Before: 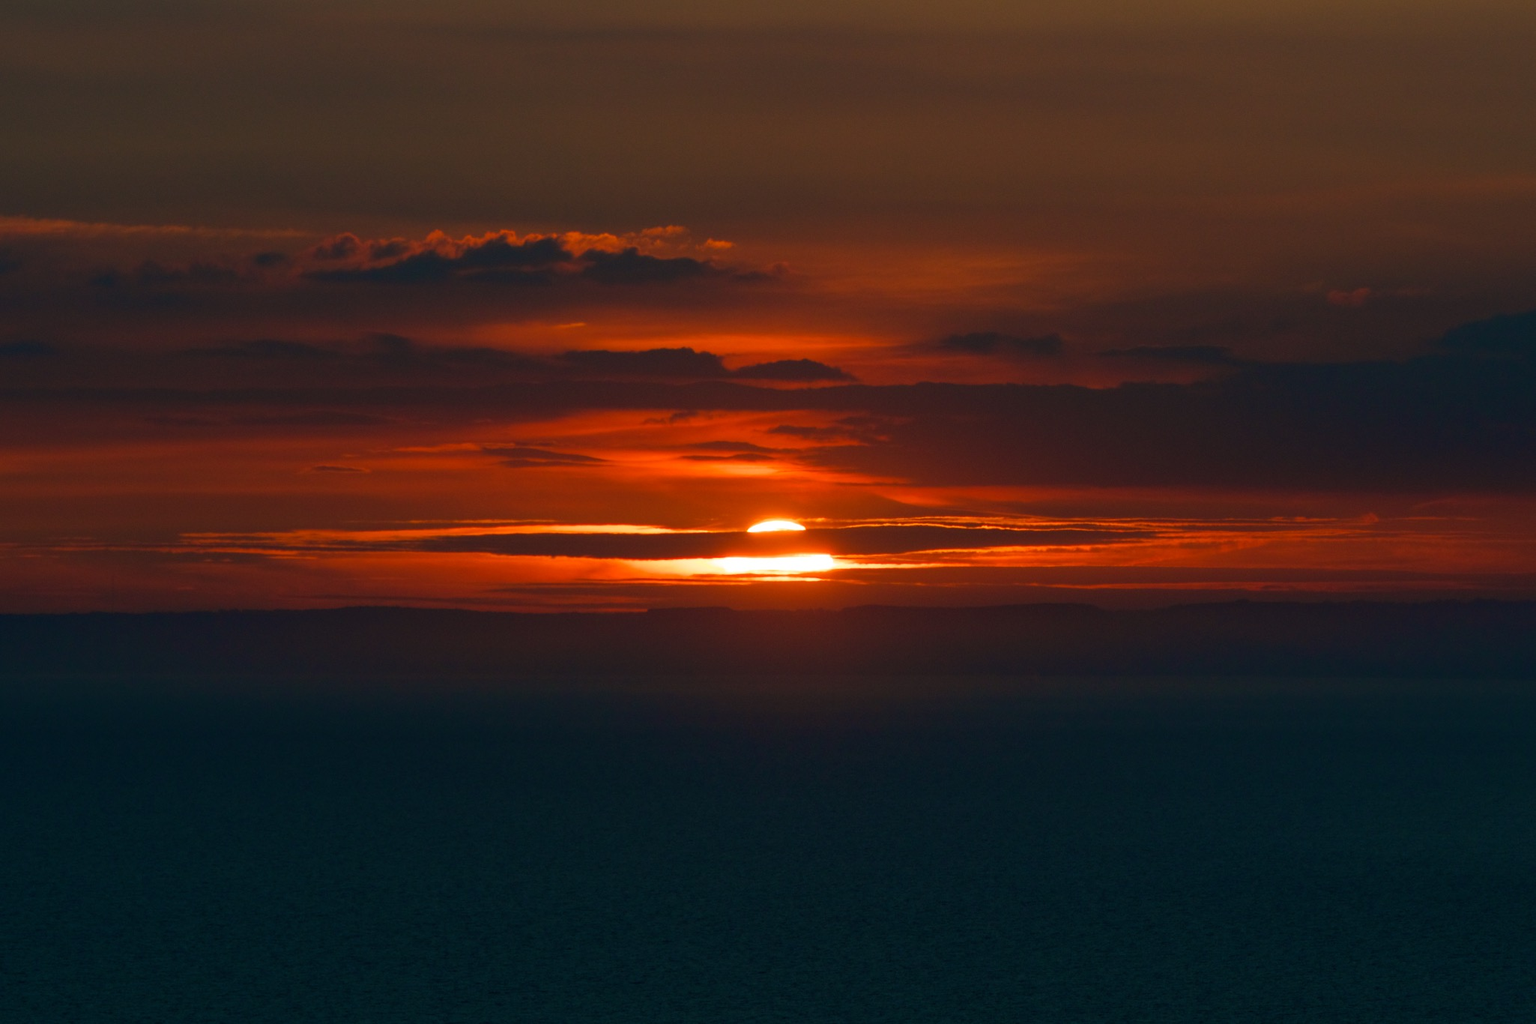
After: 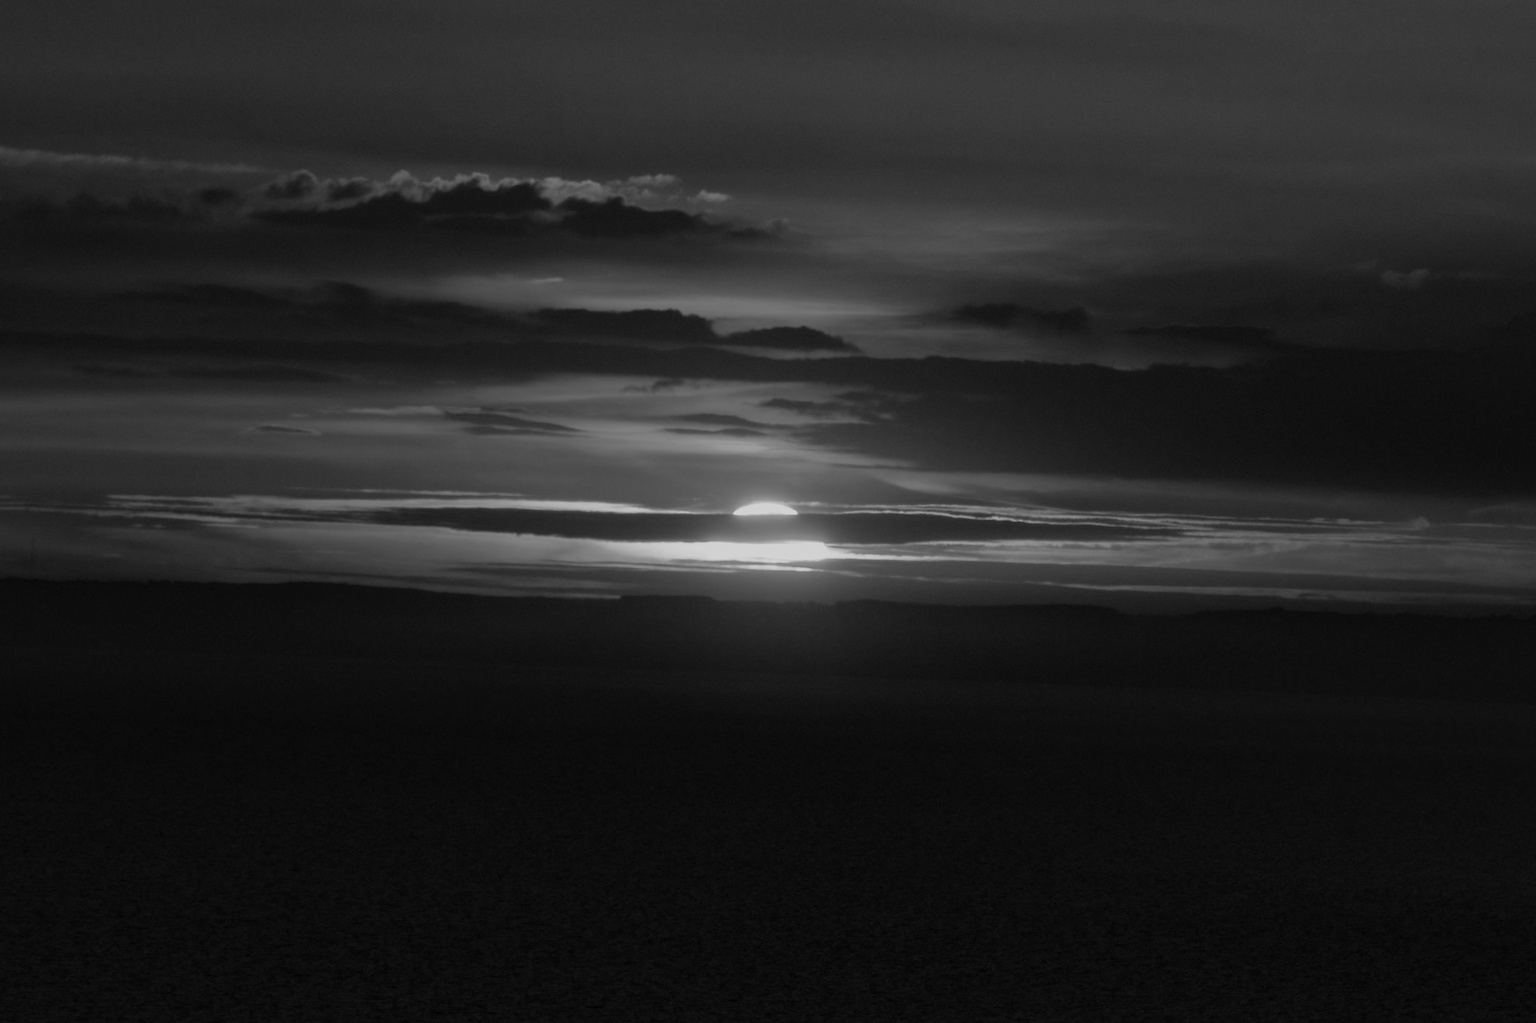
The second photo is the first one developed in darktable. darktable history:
crop and rotate: angle -1.96°, left 3.097%, top 4.154%, right 1.586%, bottom 0.529%
contrast brightness saturation: saturation -0.05
filmic rgb: black relative exposure -7.65 EV, white relative exposure 4.56 EV, hardness 3.61, color science v6 (2022)
monochrome: a 16.01, b -2.65, highlights 0.52
